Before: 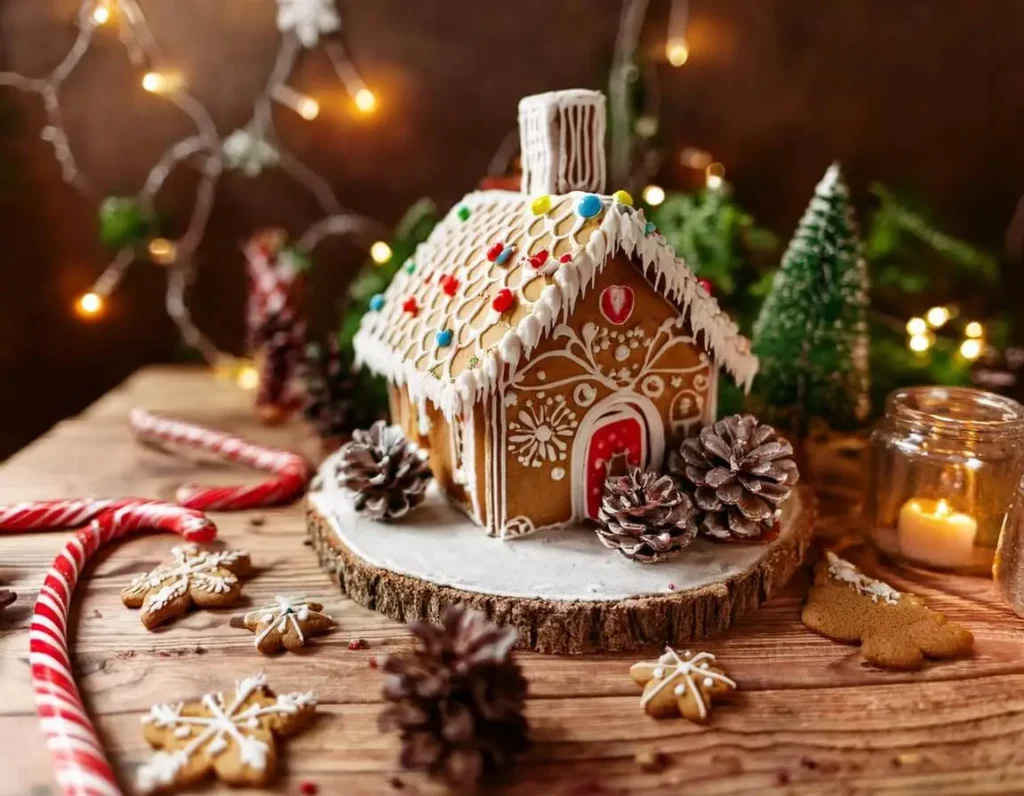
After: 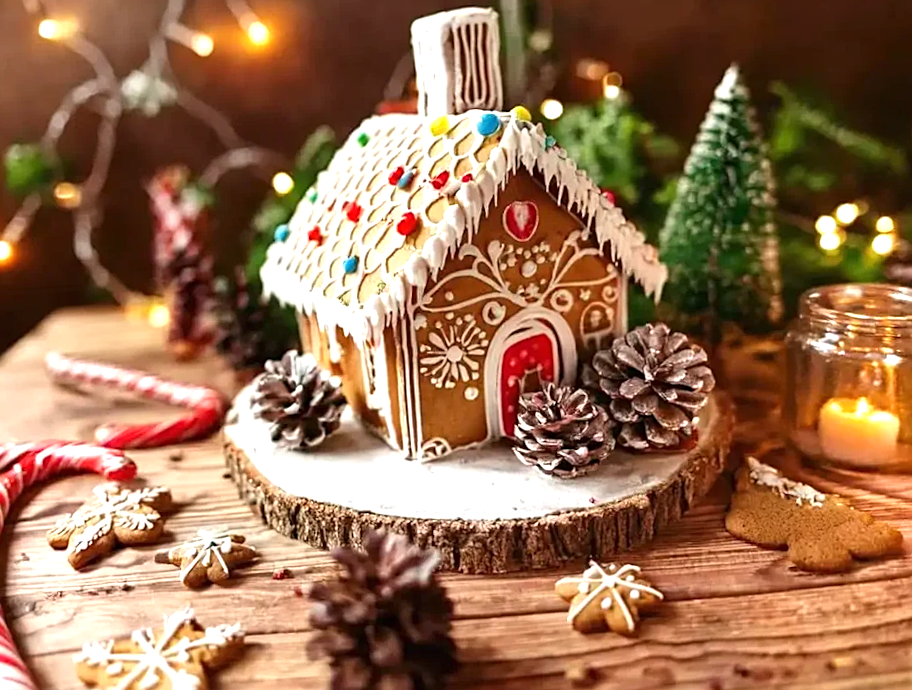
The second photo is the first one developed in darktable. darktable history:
crop and rotate: angle 1.96°, left 5.673%, top 5.673%
exposure: black level correction 0, exposure 0.7 EV, compensate exposure bias true, compensate highlight preservation false
sharpen: on, module defaults
rotate and perspective: rotation -1.32°, lens shift (horizontal) -0.031, crop left 0.015, crop right 0.985, crop top 0.047, crop bottom 0.982
